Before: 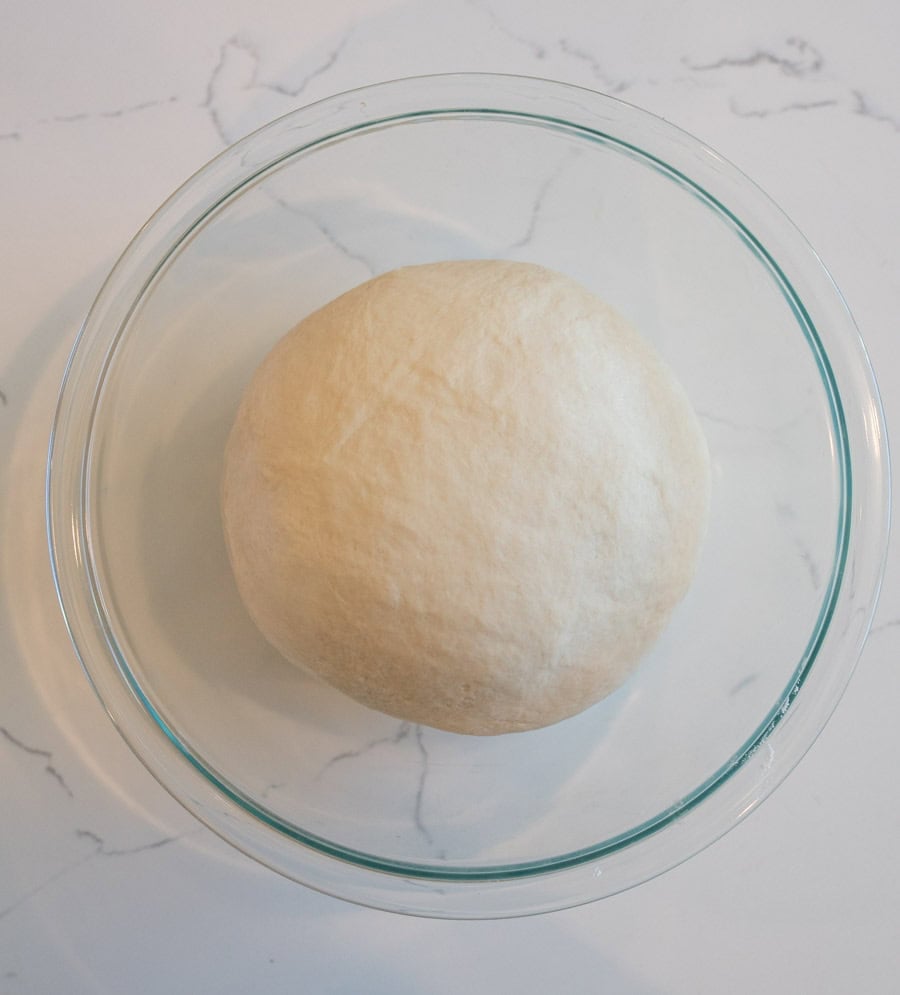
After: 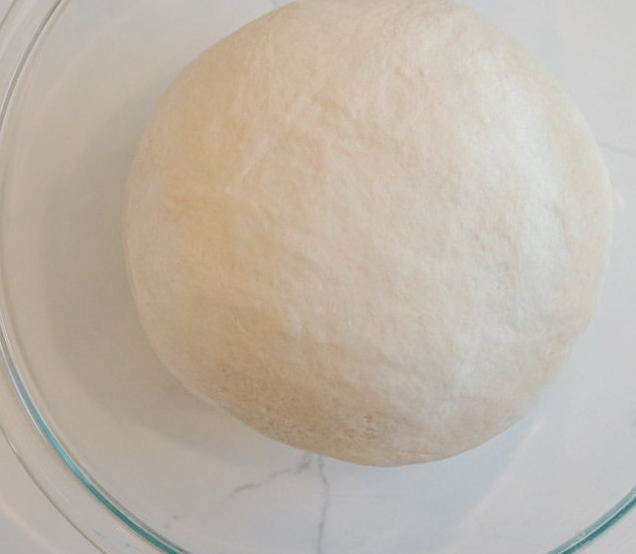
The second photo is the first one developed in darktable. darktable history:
crop: left 10.969%, top 27.119%, right 18.289%, bottom 17.162%
local contrast: highlights 61%, shadows 113%, detail 106%, midtone range 0.535
tone curve: curves: ch0 [(0, 0) (0.003, 0.021) (0.011, 0.021) (0.025, 0.021) (0.044, 0.033) (0.069, 0.053) (0.1, 0.08) (0.136, 0.114) (0.177, 0.171) (0.224, 0.246) (0.277, 0.332) (0.335, 0.424) (0.399, 0.496) (0.468, 0.561) (0.543, 0.627) (0.623, 0.685) (0.709, 0.741) (0.801, 0.813) (0.898, 0.902) (1, 1)], preserve colors none
